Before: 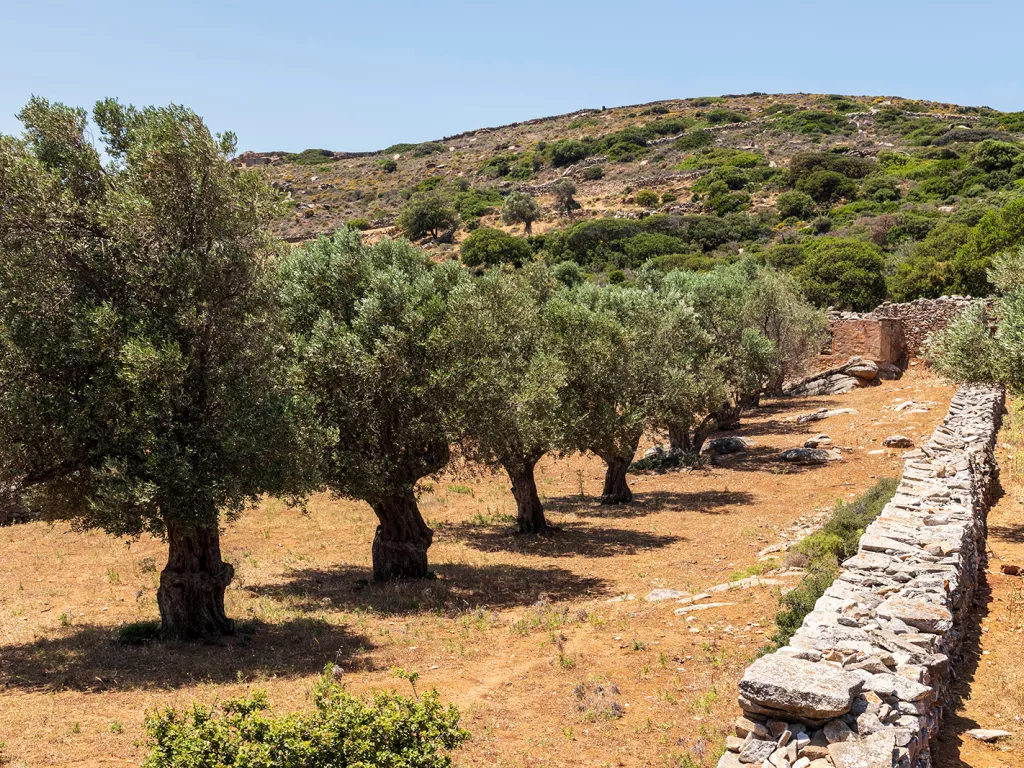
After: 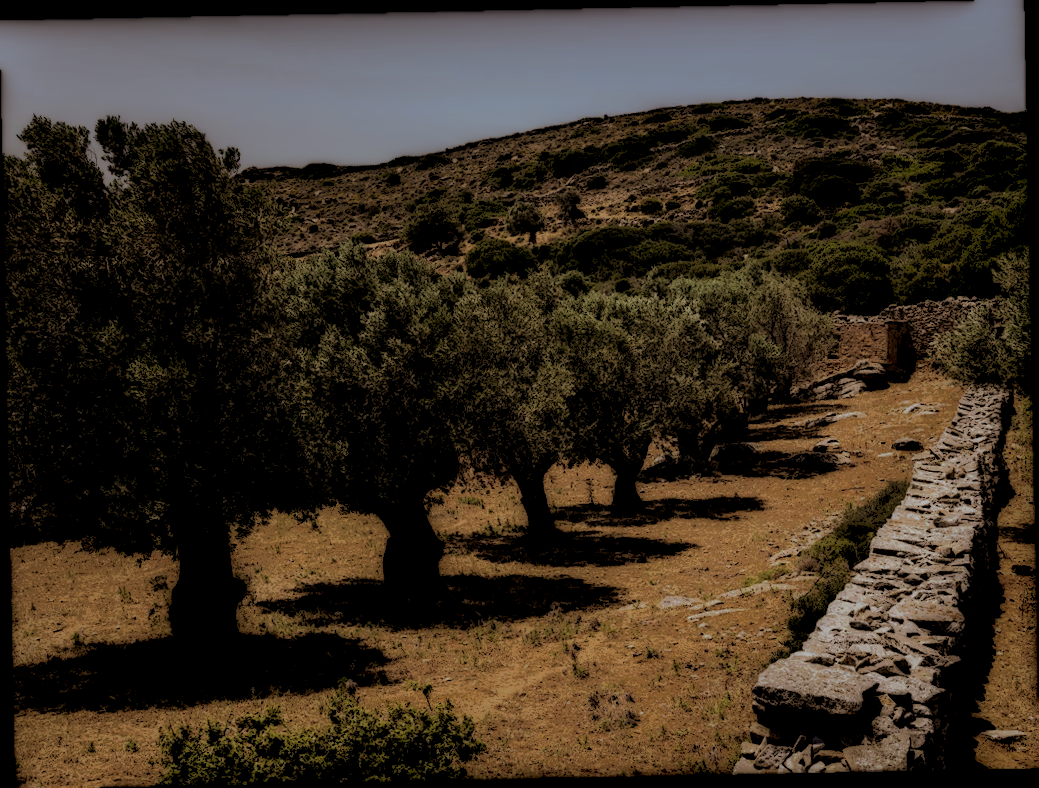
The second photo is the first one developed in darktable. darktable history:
local contrast: highlights 0%, shadows 198%, detail 164%, midtone range 0.001
rotate and perspective: rotation -1.17°, automatic cropping off
split-toning: shadows › hue 32.4°, shadows › saturation 0.51, highlights › hue 180°, highlights › saturation 0, balance -60.17, compress 55.19%
